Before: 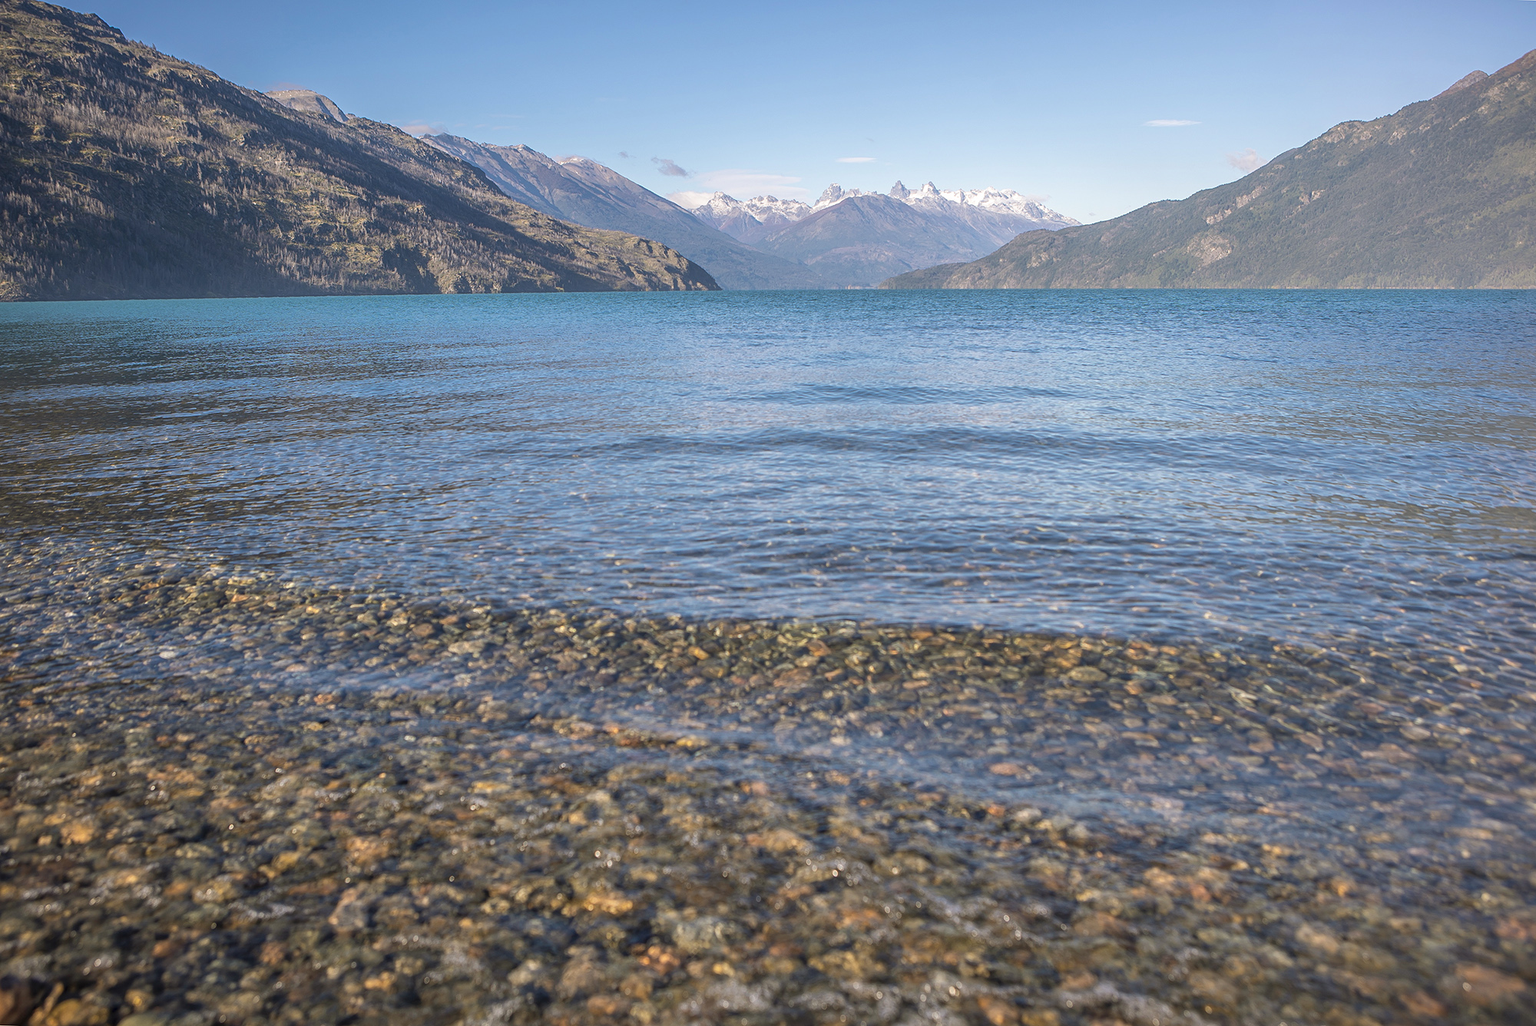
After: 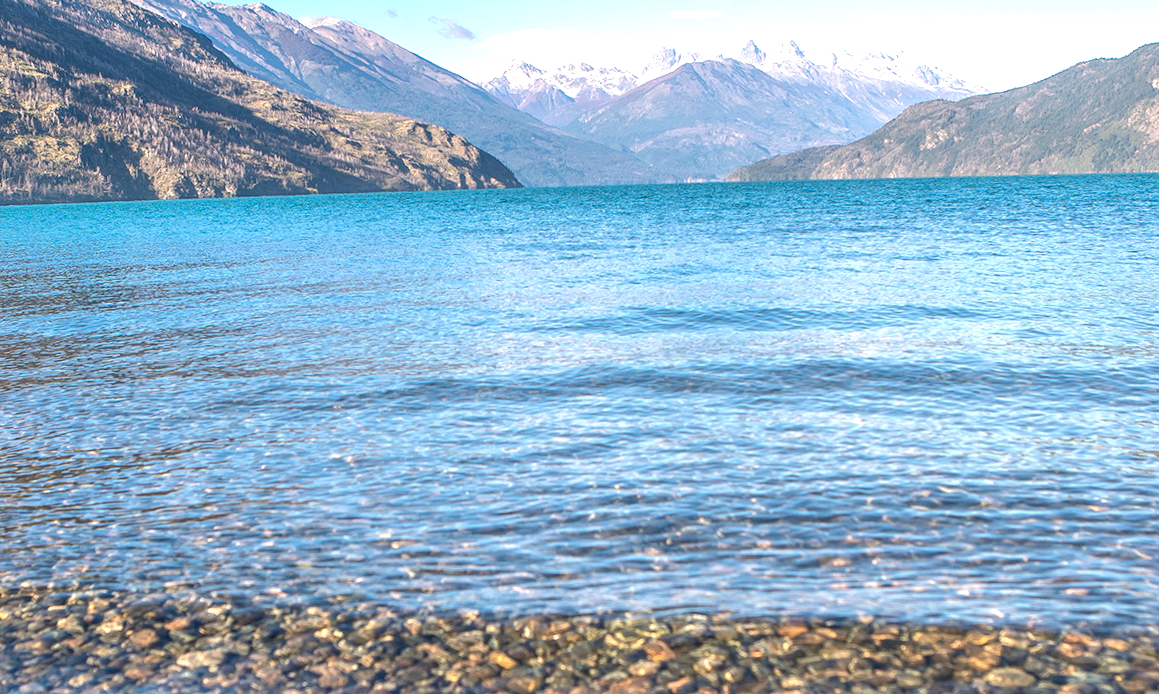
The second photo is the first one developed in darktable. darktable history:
local contrast: on, module defaults
crop: left 20.932%, top 15.471%, right 21.848%, bottom 34.081%
exposure: black level correction 0, exposure 0.7 EV, compensate exposure bias true, compensate highlight preservation false
color balance rgb: global vibrance 10%
rotate and perspective: rotation -1.17°, automatic cropping off
